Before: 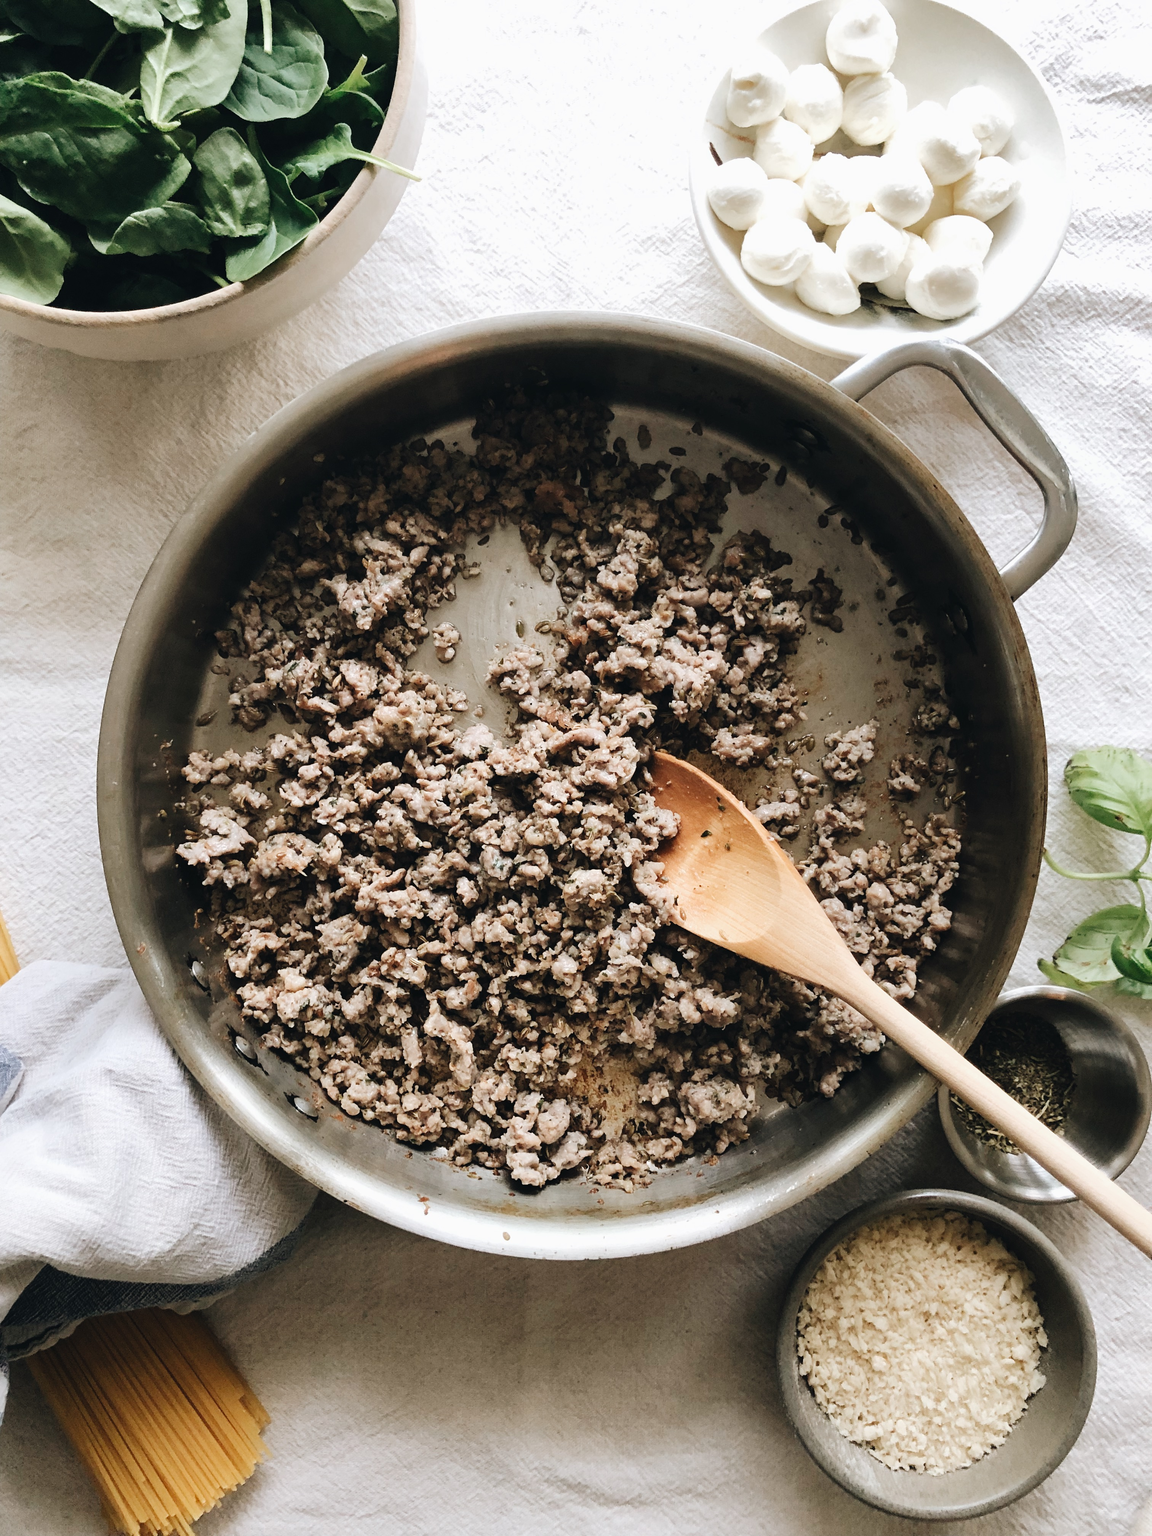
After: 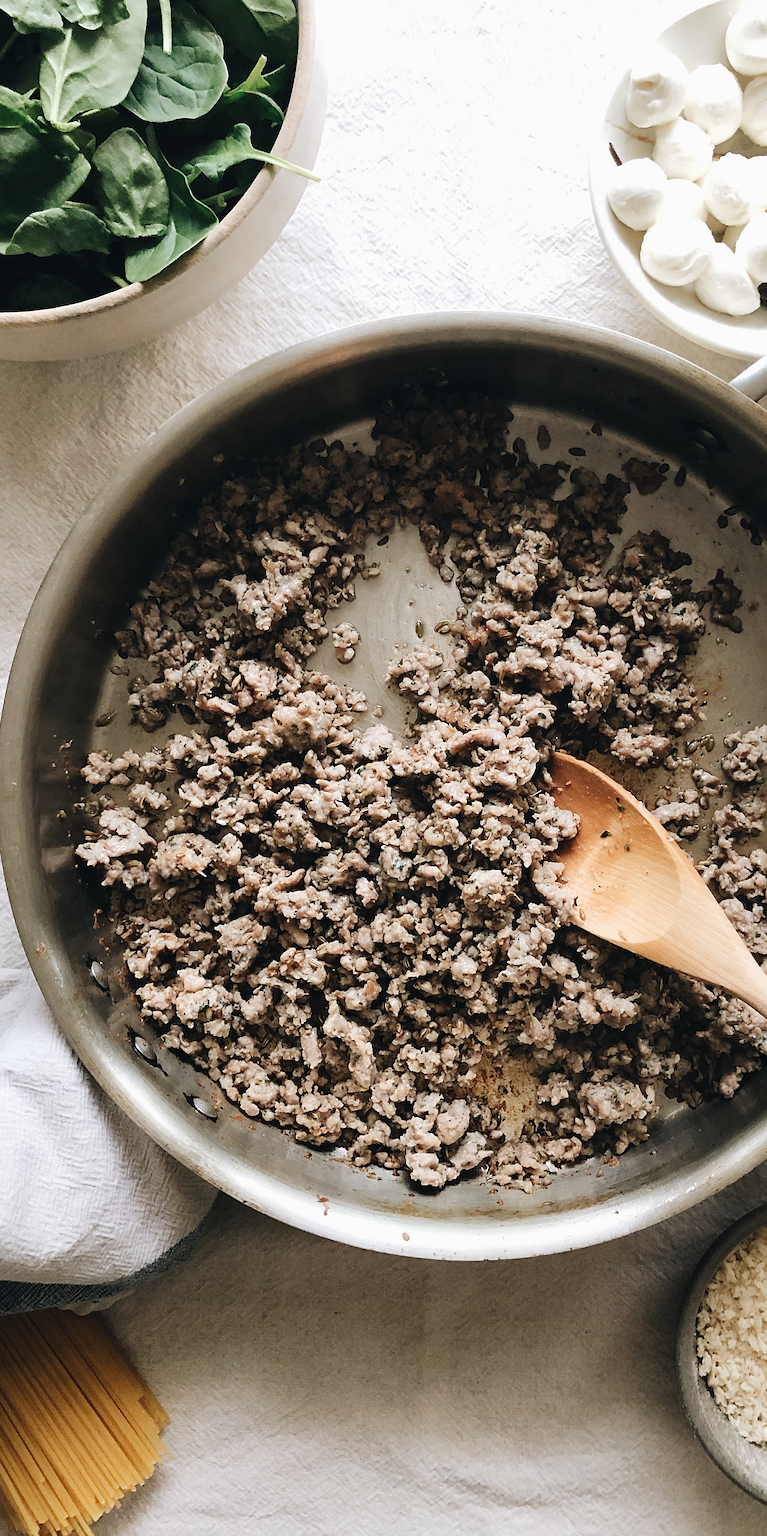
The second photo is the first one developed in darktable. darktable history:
sharpen: on, module defaults
crop and rotate: left 8.786%, right 24.548%
